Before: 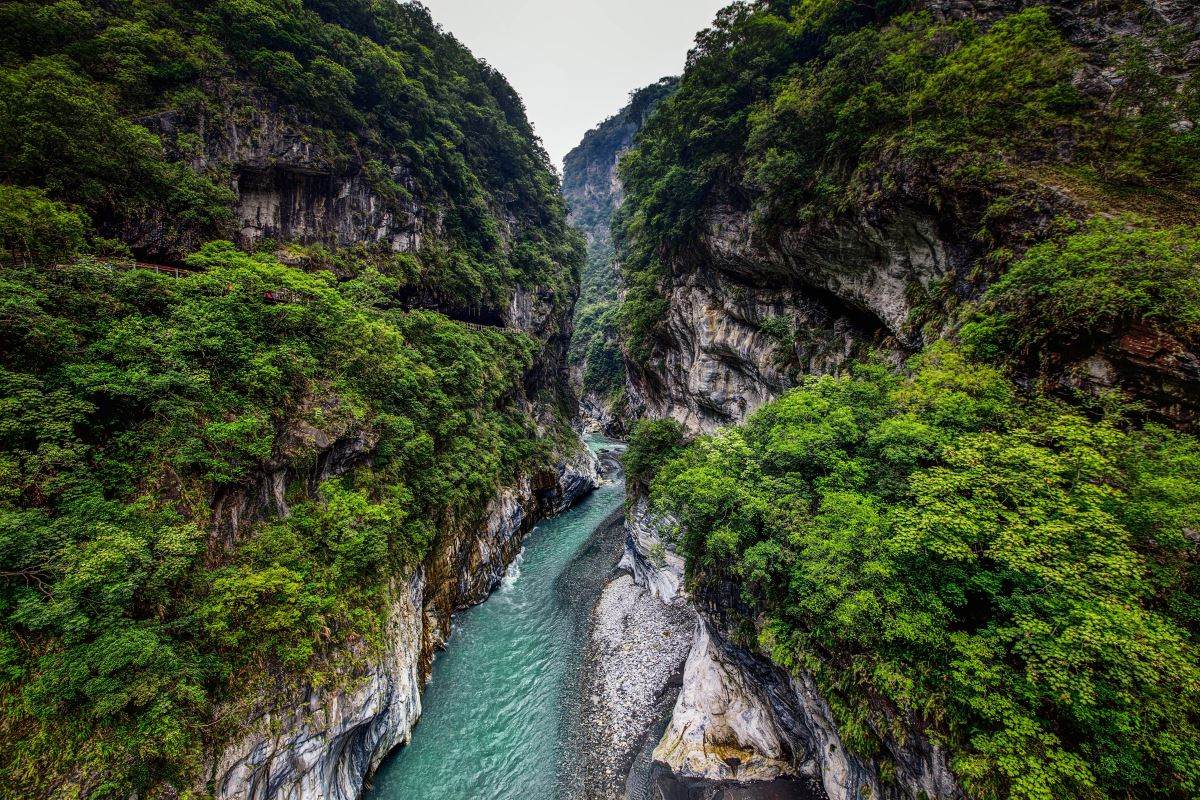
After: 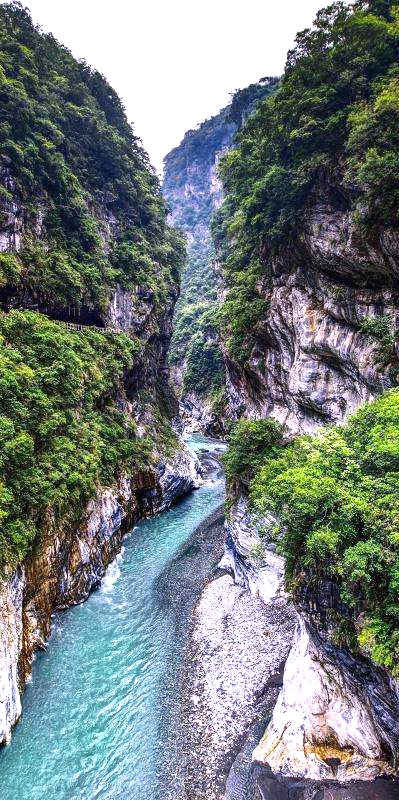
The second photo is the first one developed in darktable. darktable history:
crop: left 33.36%, right 33.36%
exposure: black level correction 0, exposure 1 EV, compensate exposure bias true, compensate highlight preservation false
white balance: red 1.042, blue 1.17
